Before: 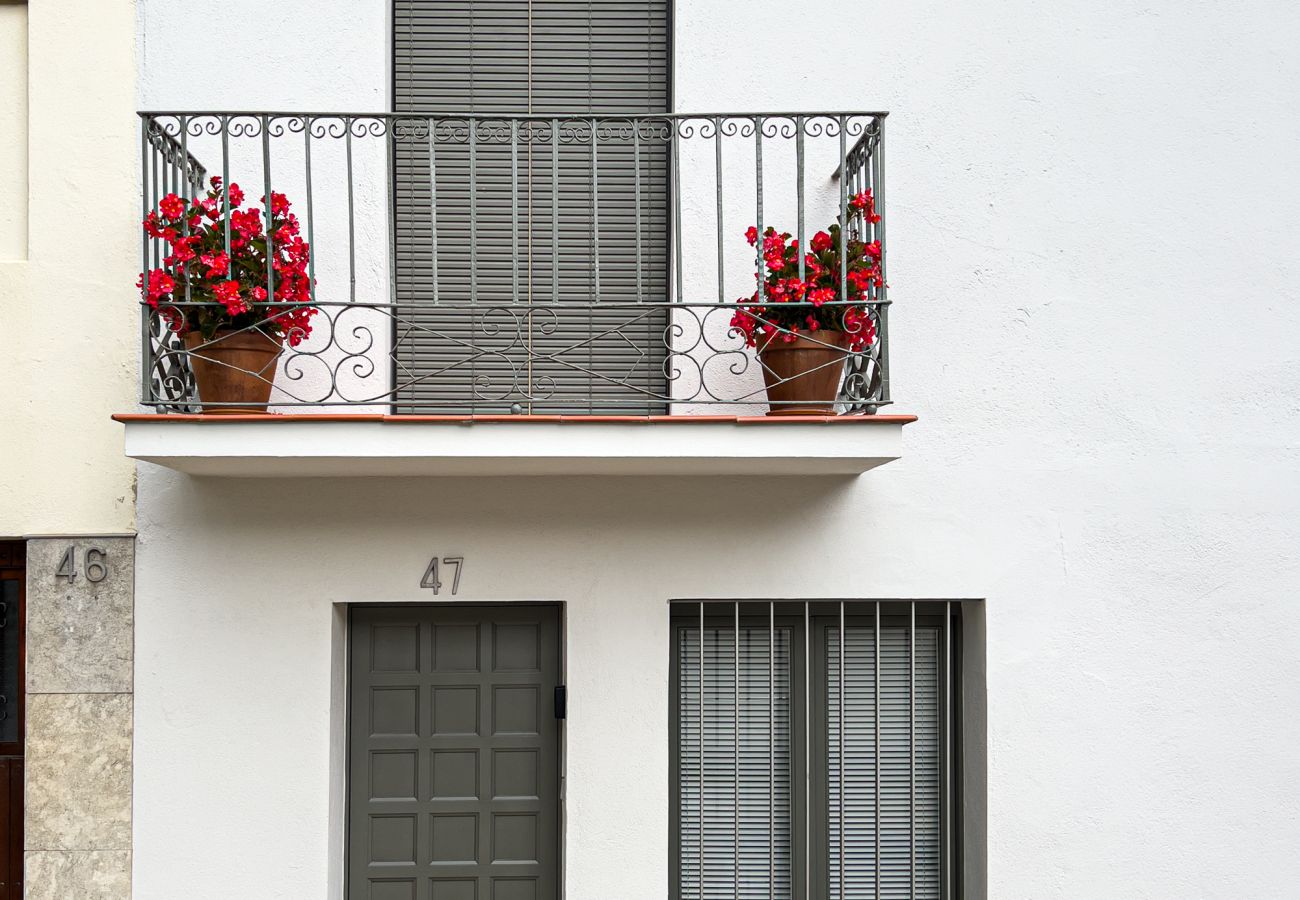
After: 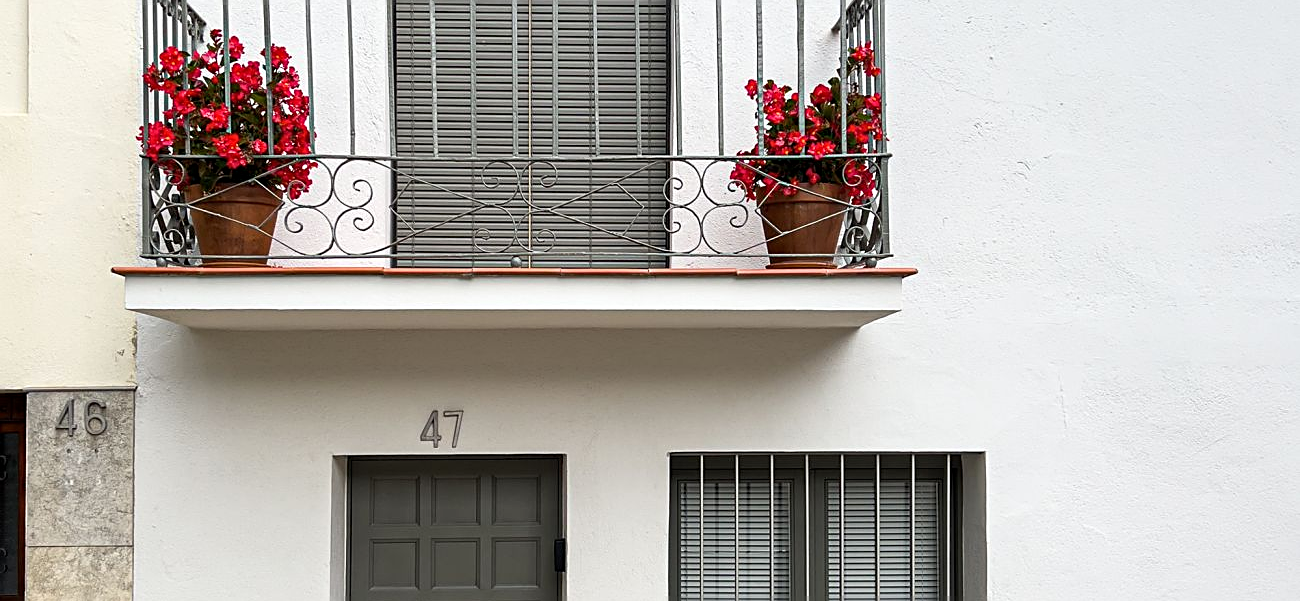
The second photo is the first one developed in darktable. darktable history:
exposure: black level correction 0.001, compensate highlight preservation false
crop: top 16.408%, bottom 16.708%
sharpen: amount 0.5
